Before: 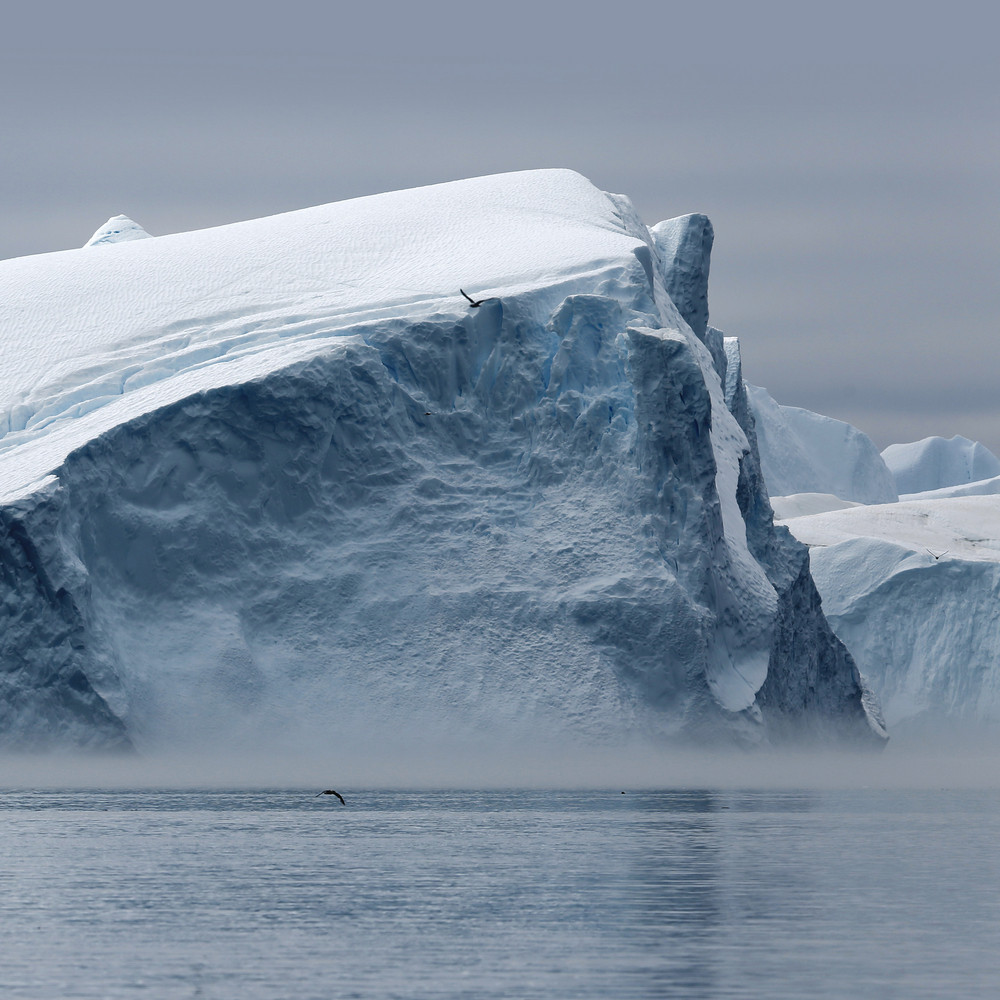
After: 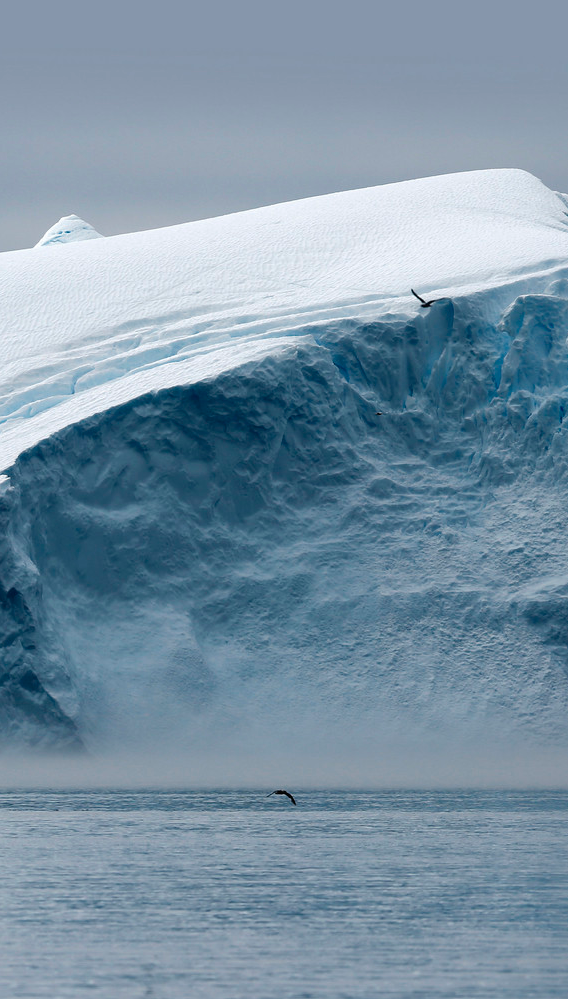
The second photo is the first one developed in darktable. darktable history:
crop: left 4.938%, right 38.185%
